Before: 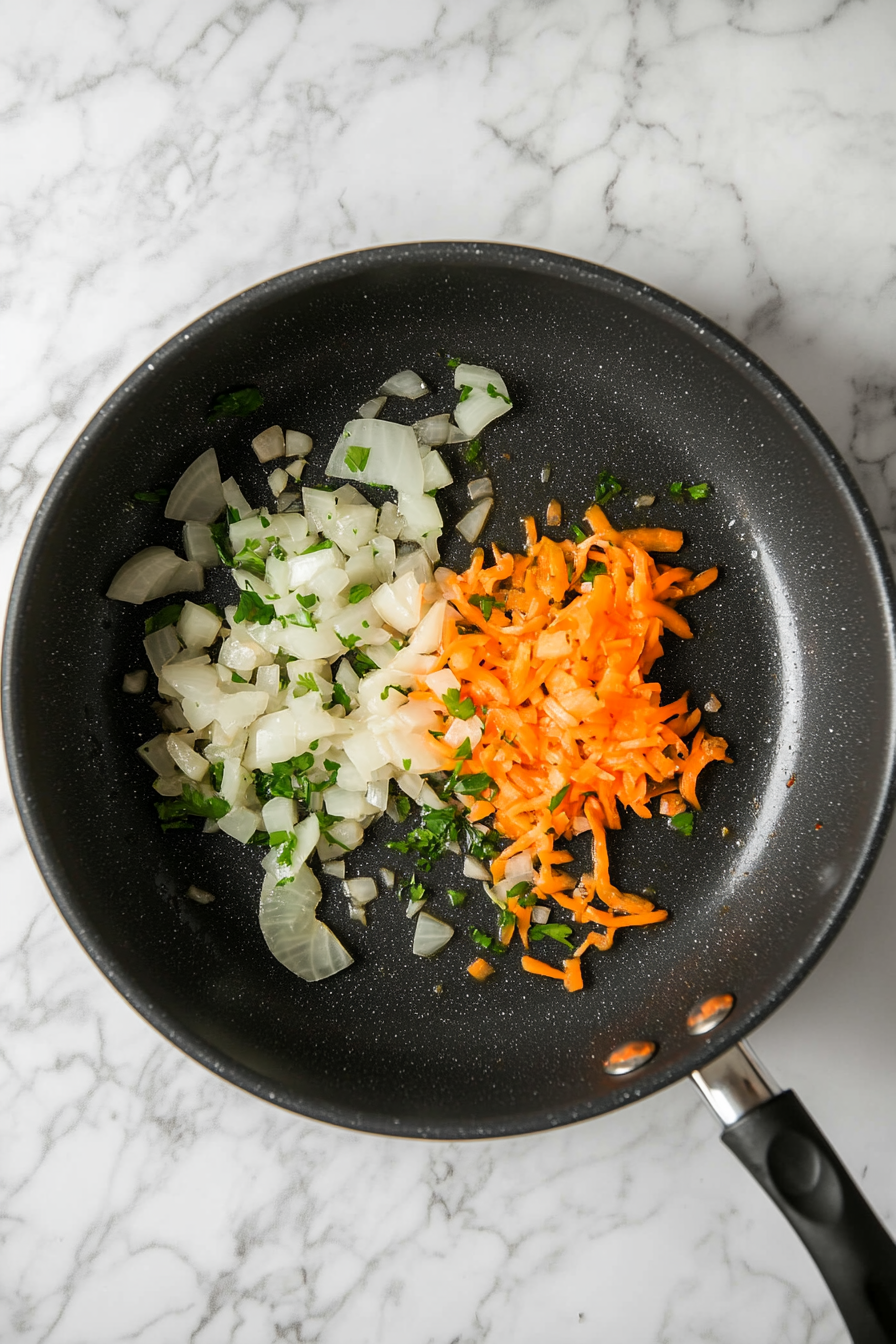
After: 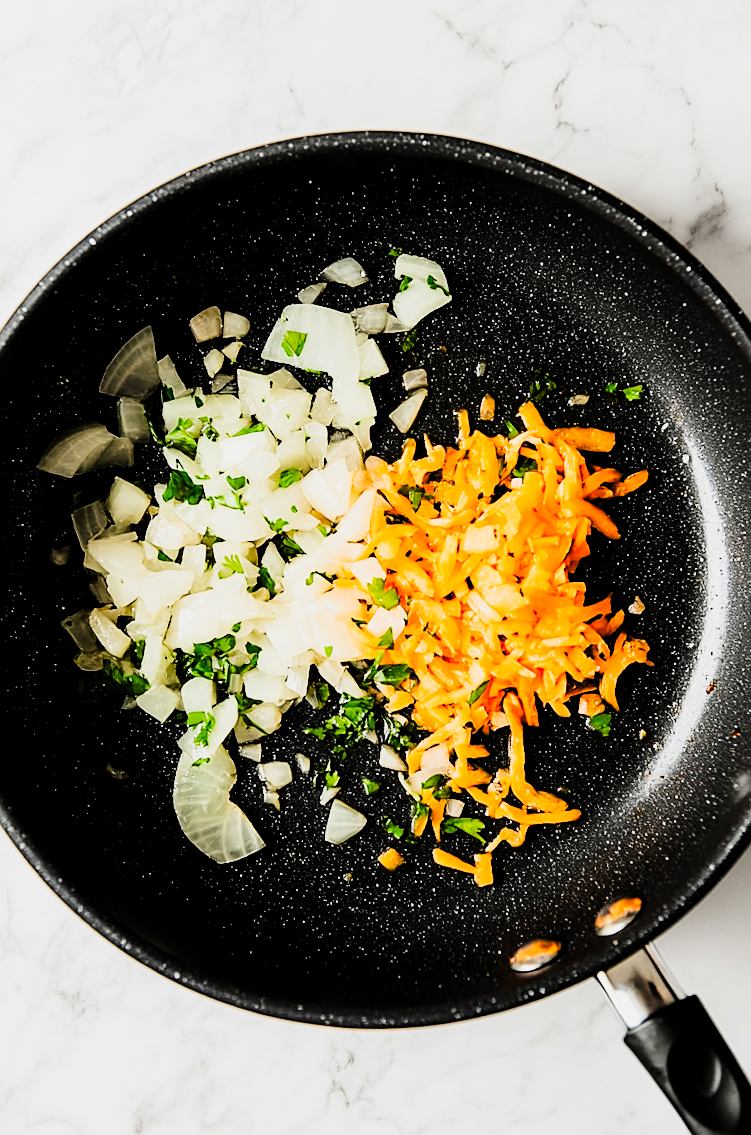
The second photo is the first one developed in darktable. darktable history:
sharpen: amount 0.498
crop and rotate: angle -2.86°, left 5.224%, top 5.217%, right 4.712%, bottom 4.101%
filmic rgb: black relative exposure -3.83 EV, white relative exposure 3.48 EV, threshold 5.95 EV, hardness 2.63, contrast 1.102, preserve chrominance no, color science v5 (2021), contrast in shadows safe, contrast in highlights safe, enable highlight reconstruction true
tone curve: curves: ch0 [(0, 0) (0.003, 0.001) (0.011, 0.004) (0.025, 0.009) (0.044, 0.016) (0.069, 0.025) (0.1, 0.036) (0.136, 0.059) (0.177, 0.103) (0.224, 0.175) (0.277, 0.274) (0.335, 0.395) (0.399, 0.52) (0.468, 0.635) (0.543, 0.733) (0.623, 0.817) (0.709, 0.888) (0.801, 0.93) (0.898, 0.964) (1, 1)], color space Lab, linked channels, preserve colors none
